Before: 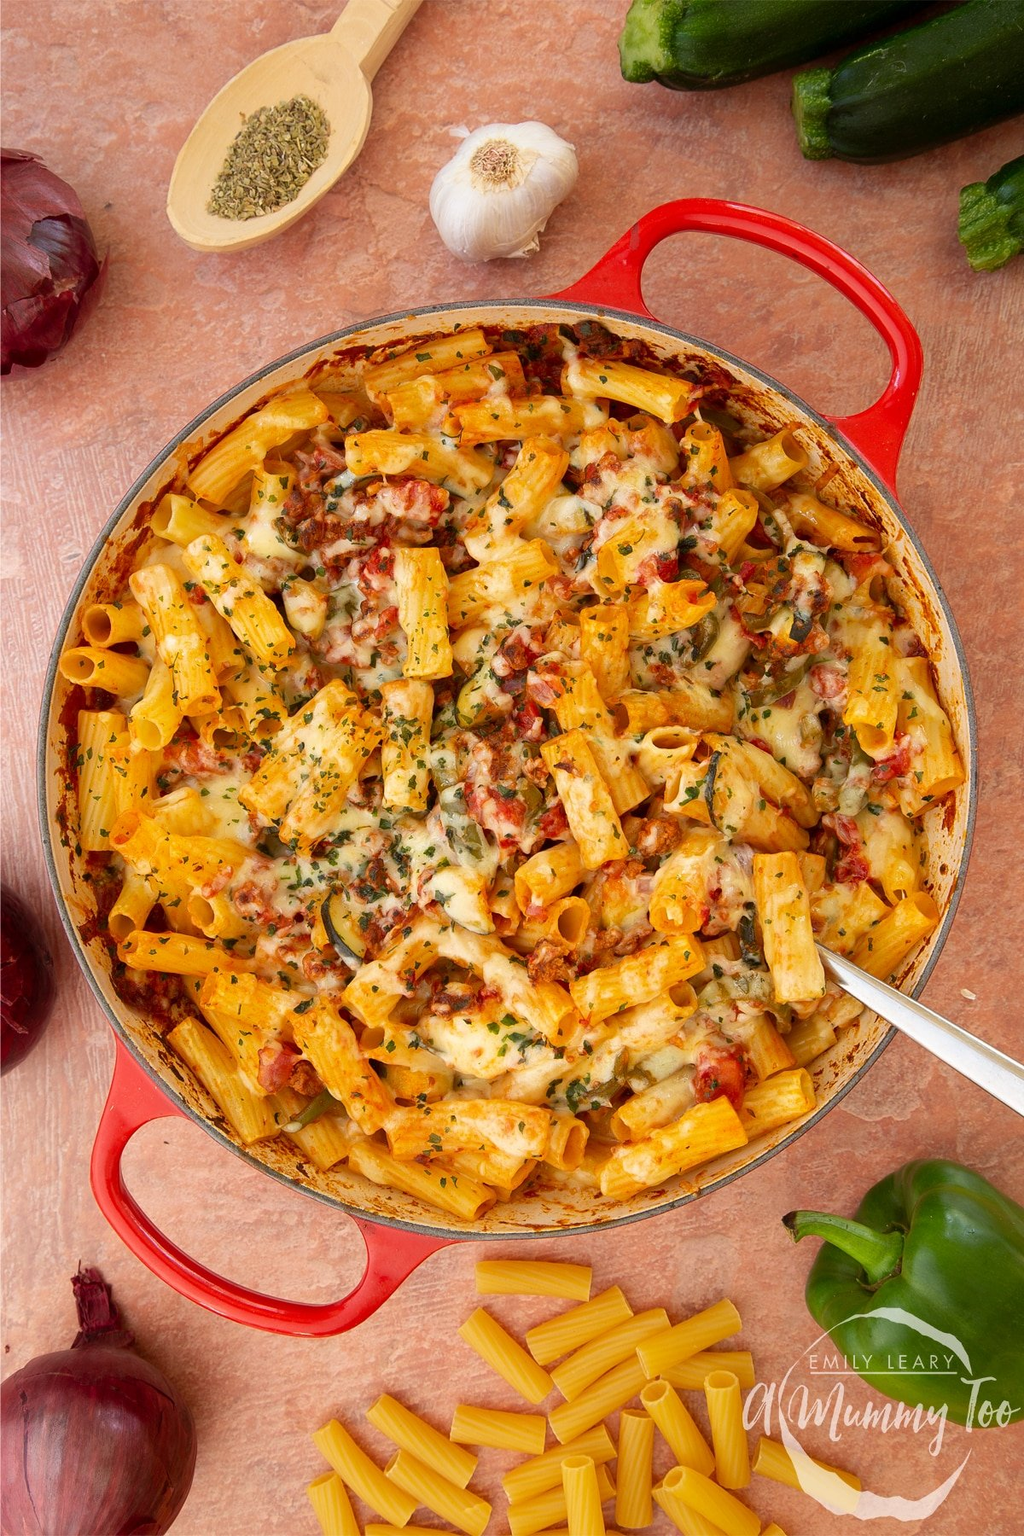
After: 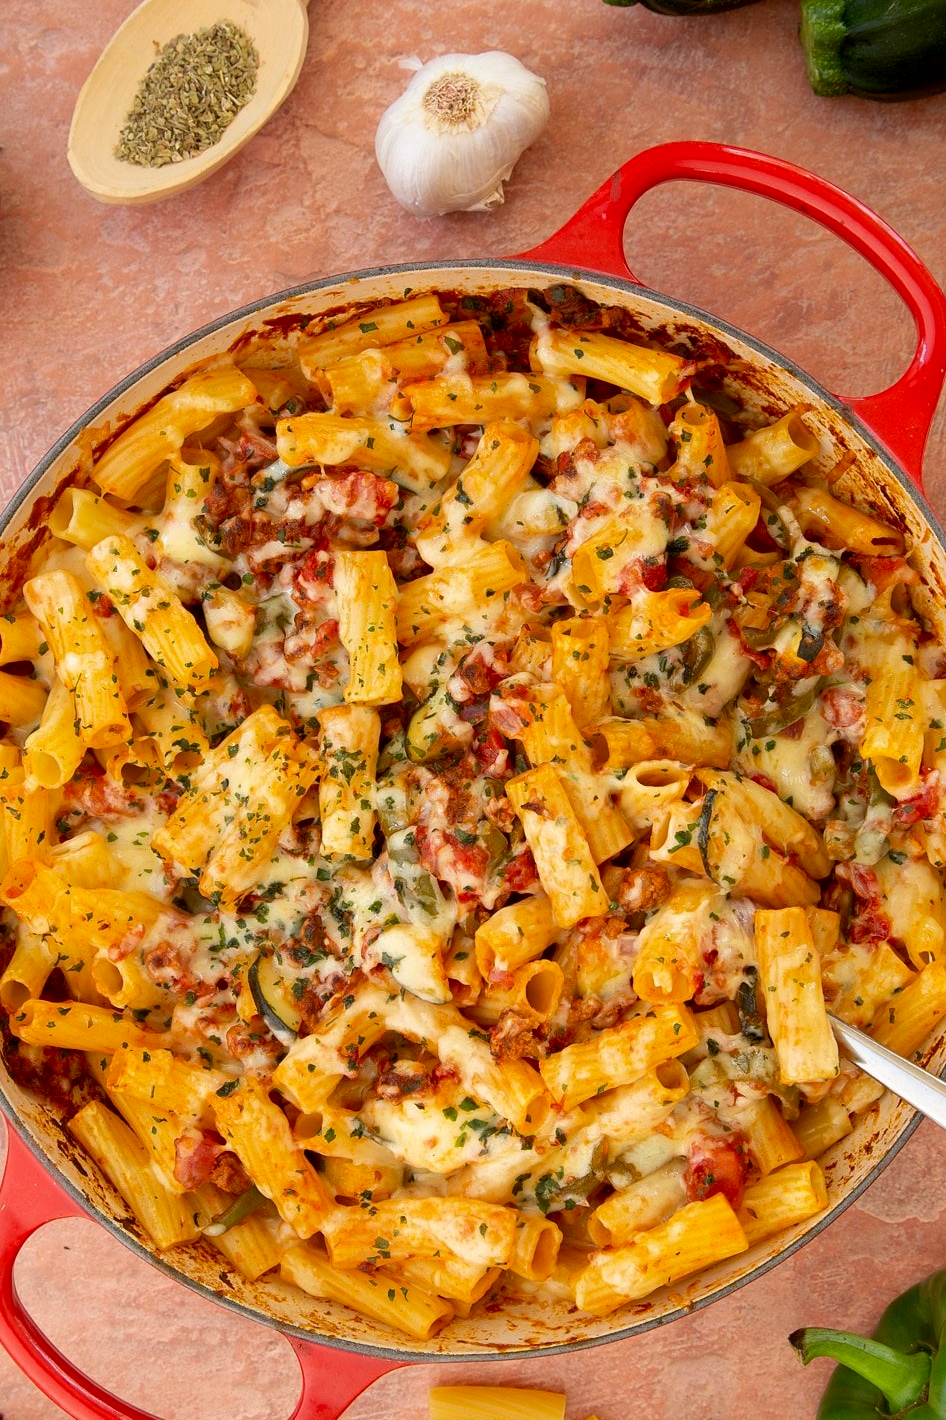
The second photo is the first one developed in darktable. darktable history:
exposure: black level correction 0.005, exposure 0.015 EV, compensate highlight preservation false
crop and rotate: left 10.736%, top 5.068%, right 10.383%, bottom 16.025%
